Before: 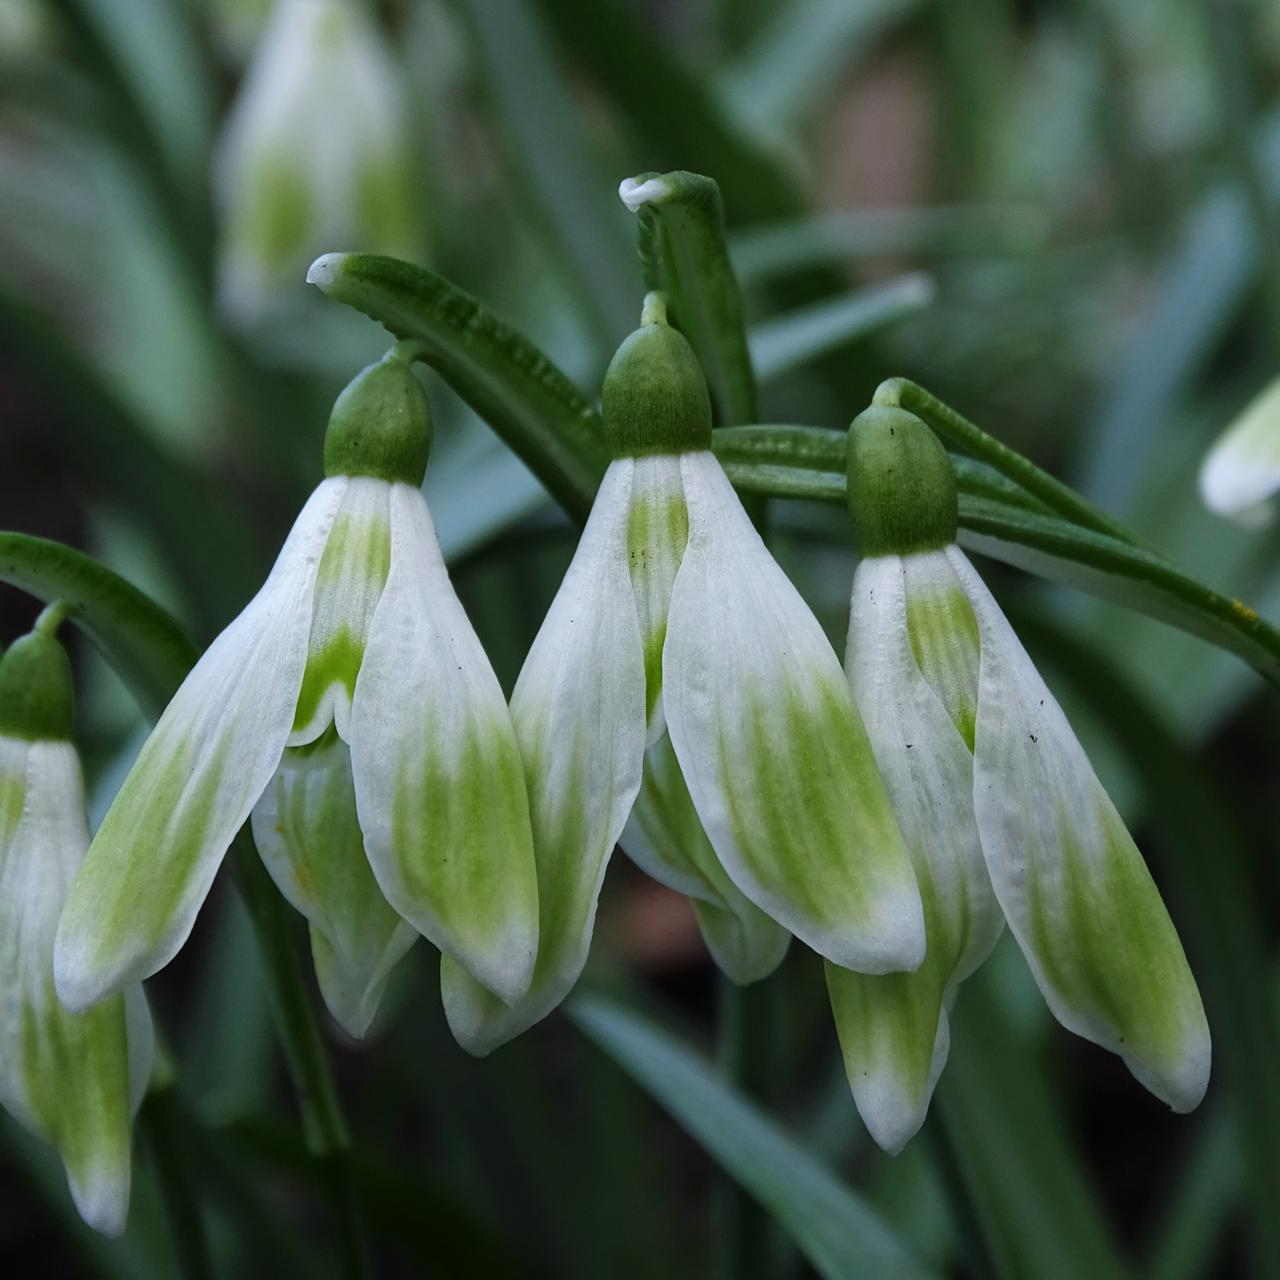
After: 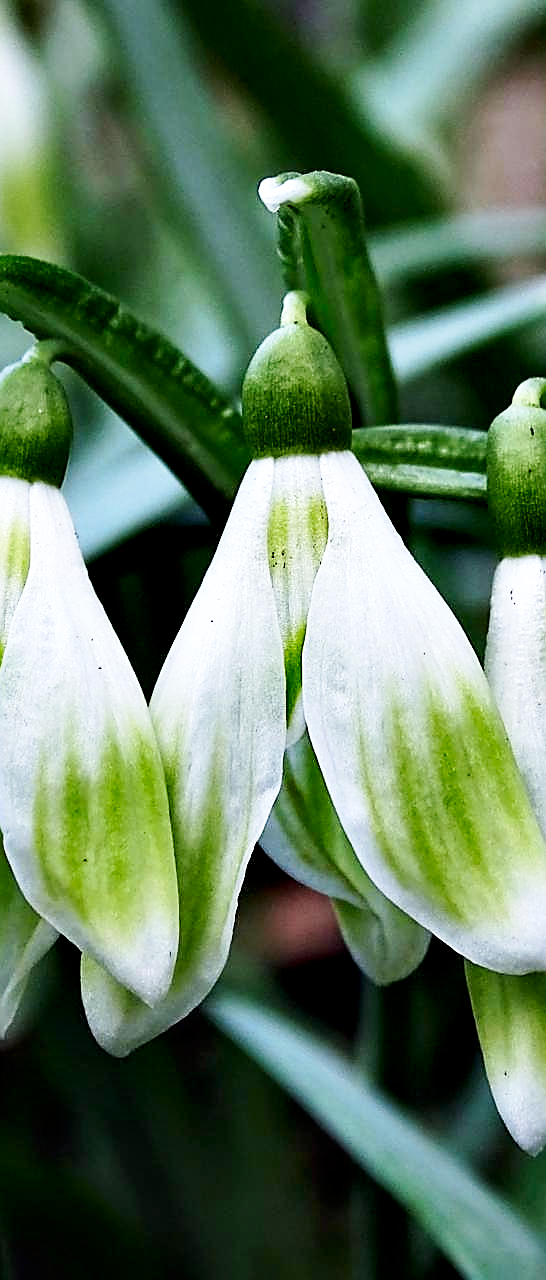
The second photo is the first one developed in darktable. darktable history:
contrast brightness saturation: contrast 0.095, brightness 0.01, saturation 0.016
sharpen: radius 1.365, amount 1.237, threshold 0.807
crop: left 28.125%, right 29.216%
contrast equalizer: octaves 7, y [[0.6 ×6], [0.55 ×6], [0 ×6], [0 ×6], [0 ×6]]
base curve: curves: ch0 [(0, 0) (0.005, 0.002) (0.15, 0.3) (0.4, 0.7) (0.75, 0.95) (1, 1)], preserve colors none
